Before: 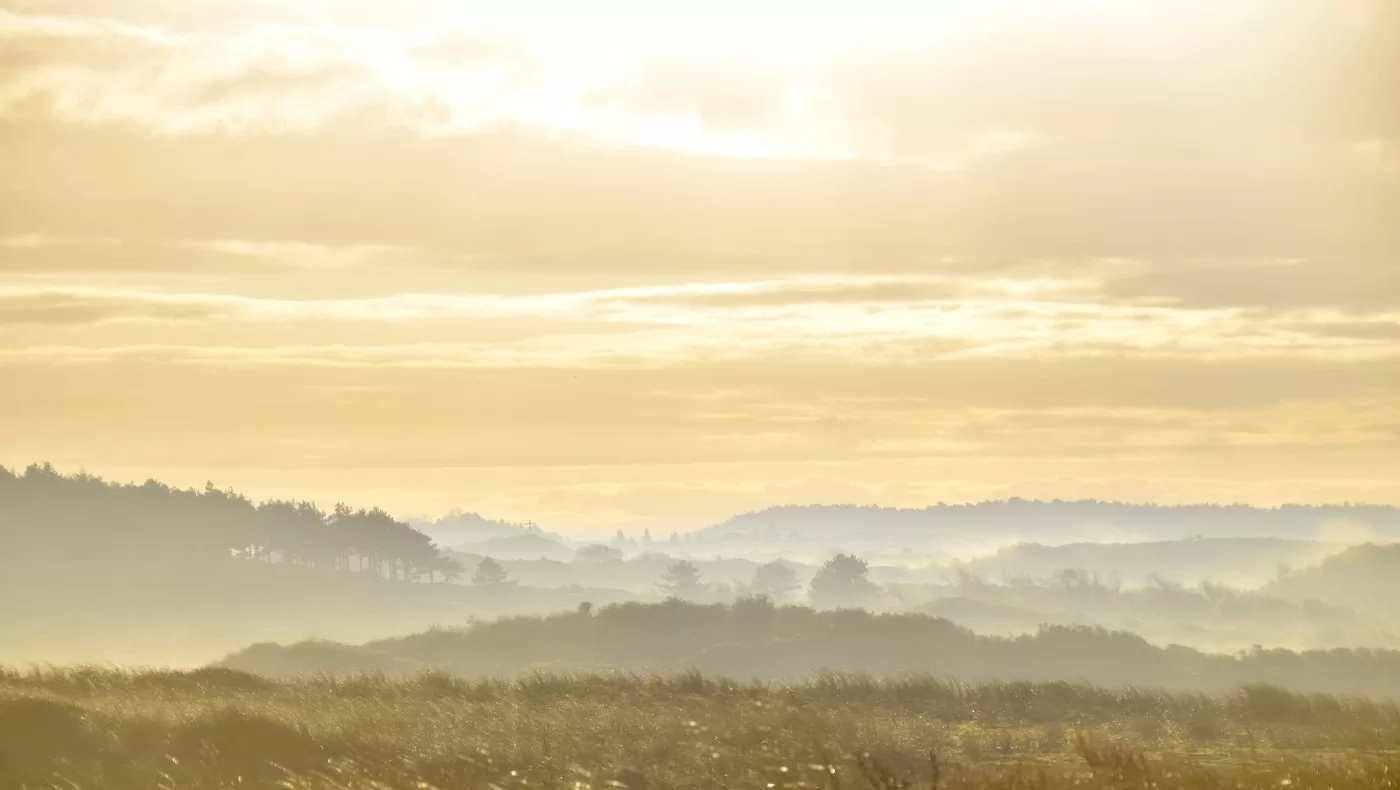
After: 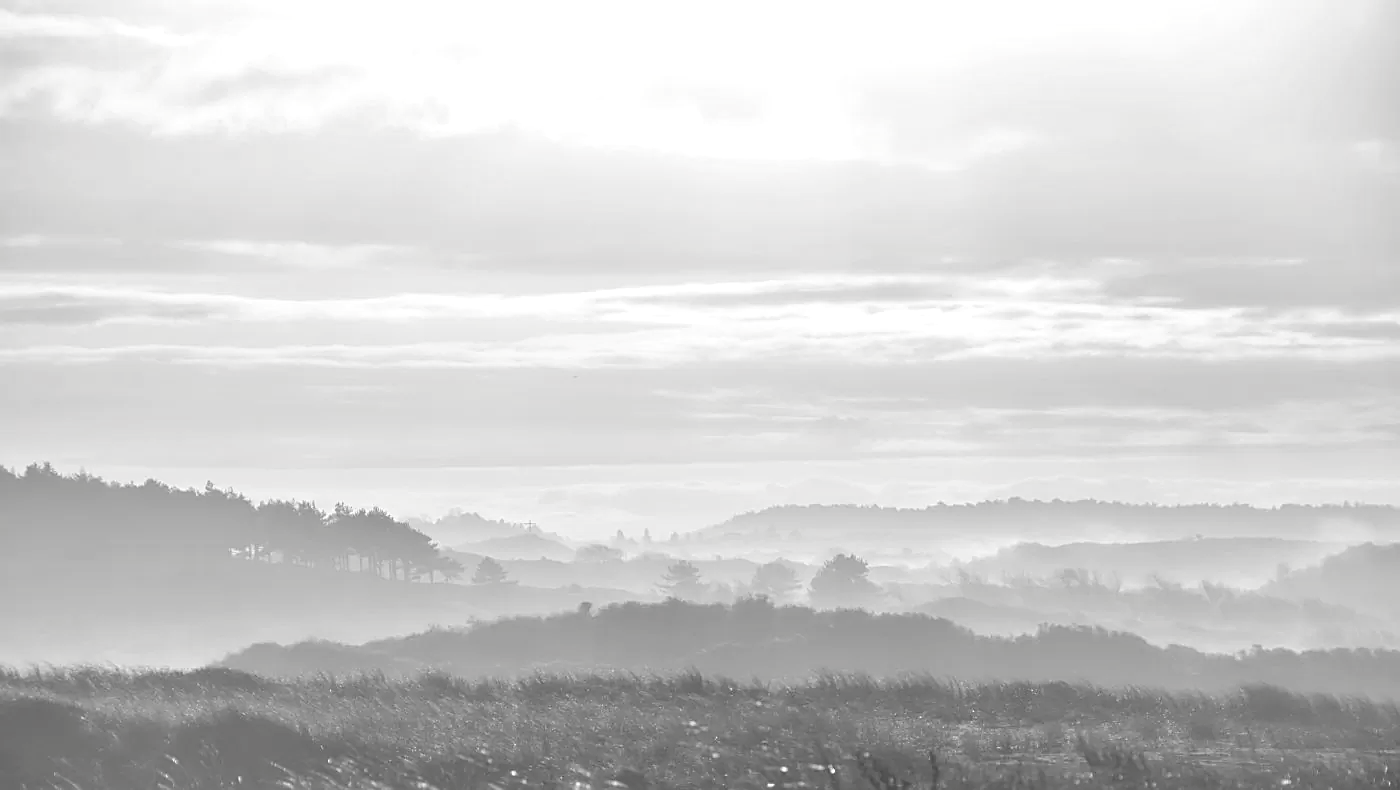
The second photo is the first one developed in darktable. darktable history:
contrast brightness saturation: saturation -0.998
sharpen: on, module defaults
color balance rgb: shadows lift › luminance -9.111%, highlights gain › luminance 6.592%, highlights gain › chroma 2.575%, highlights gain › hue 89.61°, linear chroma grading › shadows 10.342%, linear chroma grading › highlights 10.257%, linear chroma grading › global chroma 15.534%, linear chroma grading › mid-tones 14.697%, perceptual saturation grading › global saturation 35.755%
